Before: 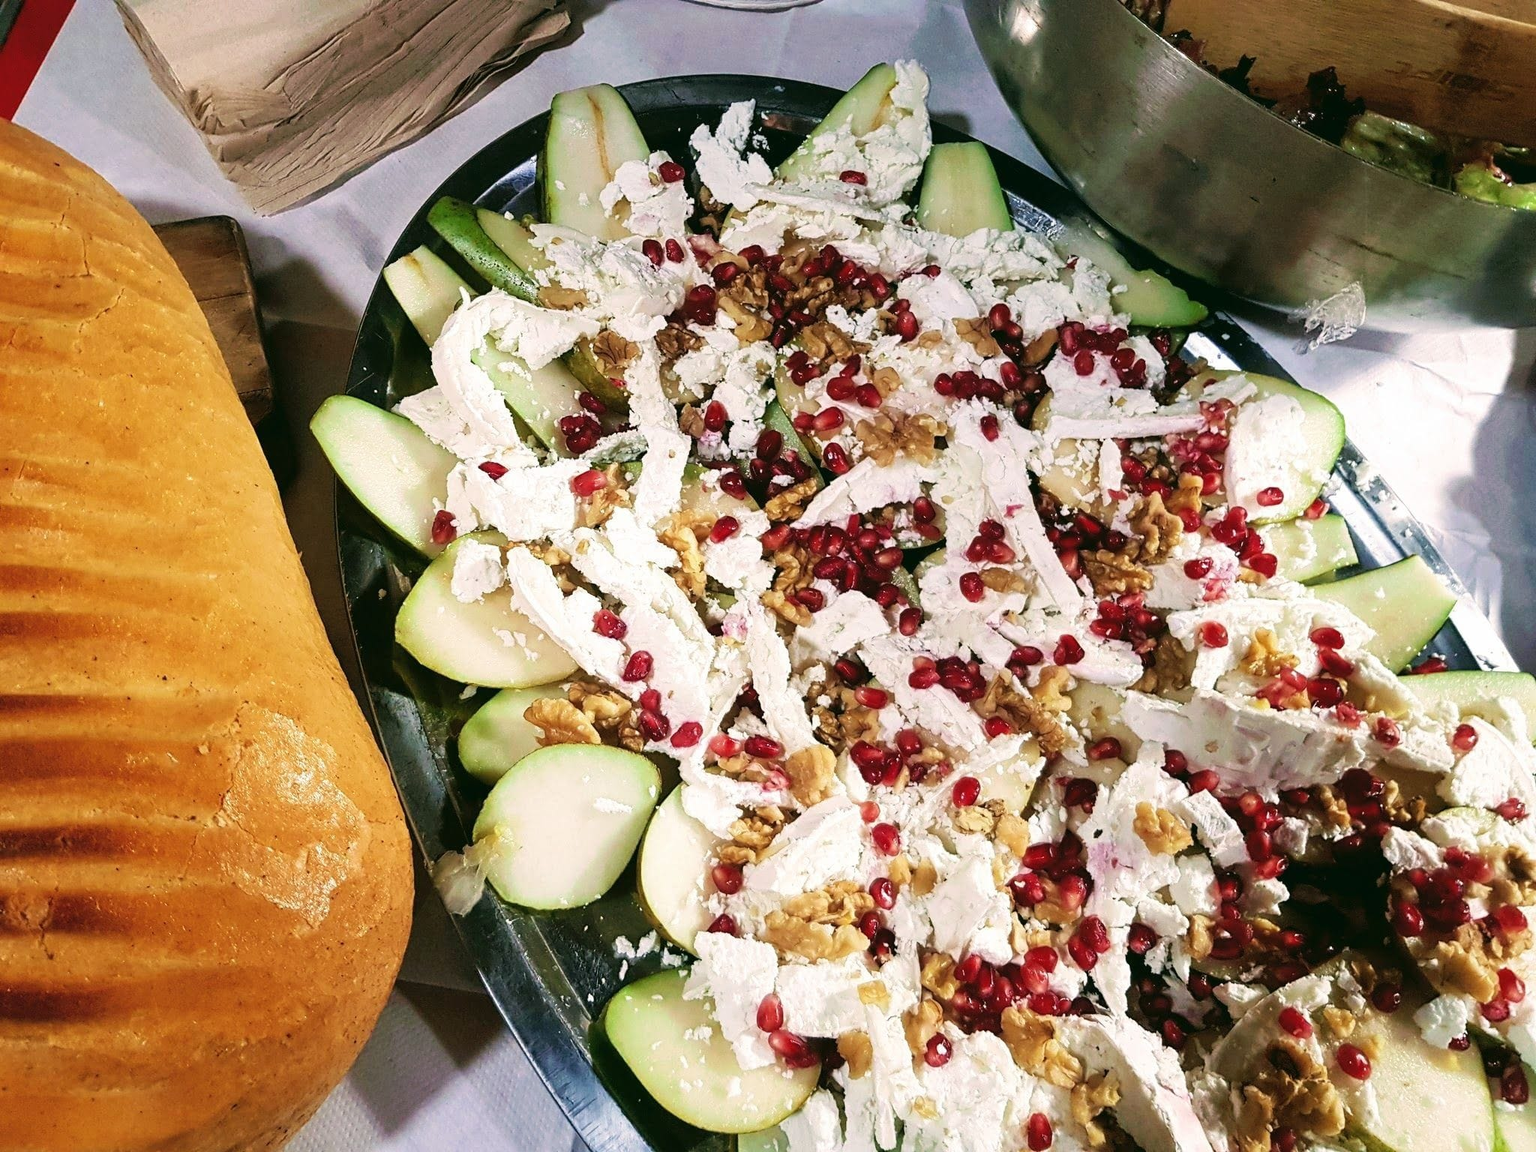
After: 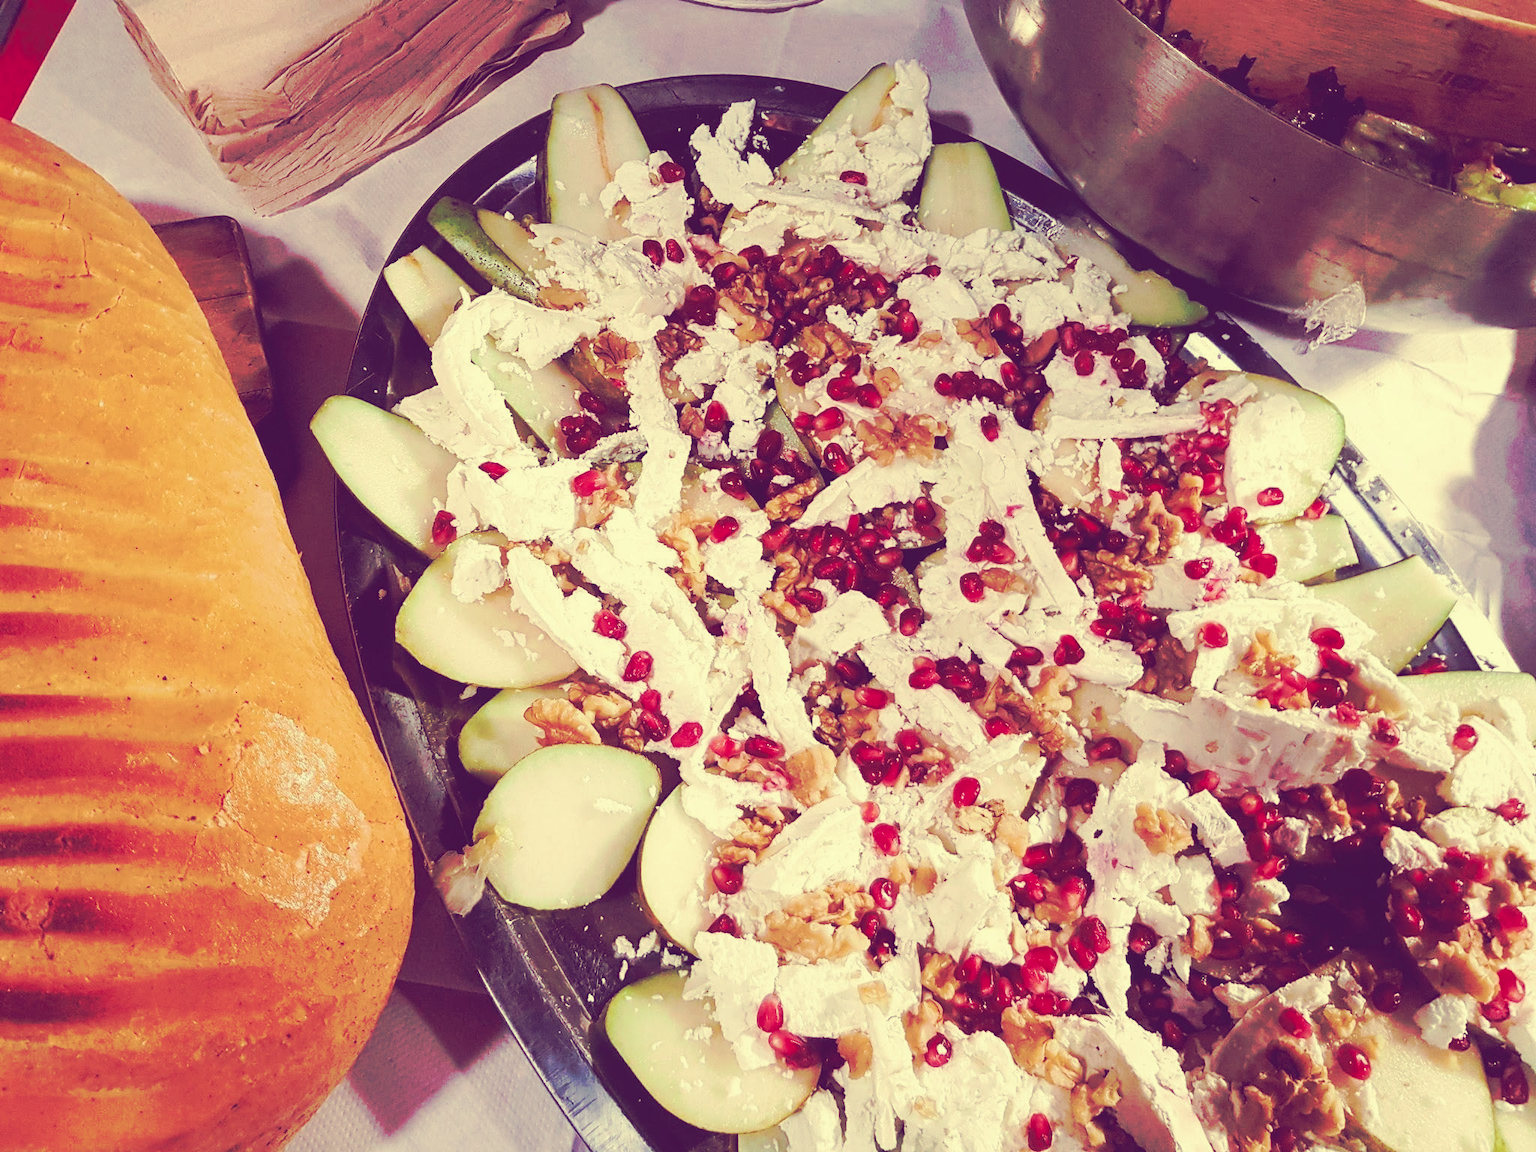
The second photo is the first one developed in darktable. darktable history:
tone curve: curves: ch0 [(0, 0) (0.003, 0.003) (0.011, 0.011) (0.025, 0.024) (0.044, 0.043) (0.069, 0.068) (0.1, 0.098) (0.136, 0.133) (0.177, 0.174) (0.224, 0.22) (0.277, 0.271) (0.335, 0.328) (0.399, 0.391) (0.468, 0.458) (0.543, 0.602) (0.623, 0.672) (0.709, 0.747) (0.801, 0.826) (0.898, 0.911) (1, 1)], preserve colors none
color look up table: target L [95.09, 94.53, 88.98, 86.71, 83.78, 81.09, 78.47, 76.79, 73.55, 62.99, 61.99, 60.84, 52.72, 32.64, 19.11, 200, 83.29, 67.98, 52.37, 52.11, 55.55, 49.95, 44.86, 44.71, 30.78, 18.67, 93.53, 77.07, 77.31, 61.84, 61.65, 57.05, 54.98, 49.56, 43.78, 45.58, 37.8, 31.52, 25.31, 31.08, 28.02, 21.62, 18.26, 89.5, 73.73, 69.84, 57.88, 41.89, 37.96], target a [-11.22, -14.74, -33.93, -67.93, -60.37, -1.185, -17.74, 3.258, -47.26, -44.33, -10.1, -11.38, -28.81, 16.16, 21.32, 0, 4.052, 39.86, 79.8, 78.31, 19.99, 27.49, 69.92, 56.61, 50.8, 40.58, -1.047, 29.81, 10.6, 69.82, 27.86, 8.237, 21.69, -1.92, 67.23, 47.66, 63.89, 16.61, 39.4, 34.05, 50.1, 45.66, 34.72, -22.55, -5.292, -34.14, -28.36, -3.951, 10.16], target b [46.2, 64.91, 24.8, 57.28, 34.65, 28.3, 29.36, 44.7, 16.52, 33.83, 44.24, 27.47, 11.92, 3.477, -18.65, 0, 63.08, 30.57, 3.687, 35.14, 37.99, 8.388, 1.641, 23.97, 6.562, -16.89, 26.02, 10.75, 4.549, -19.2, -17.65, -20.05, -8.476, -39.49, -47.77, -3.004, -29.77, -40.79, -60.66, -15.28, -13.84, -42.11, -30.67, 18.66, 4.856, -5.893, -4.587, -23.9, -10.15], num patches 49
